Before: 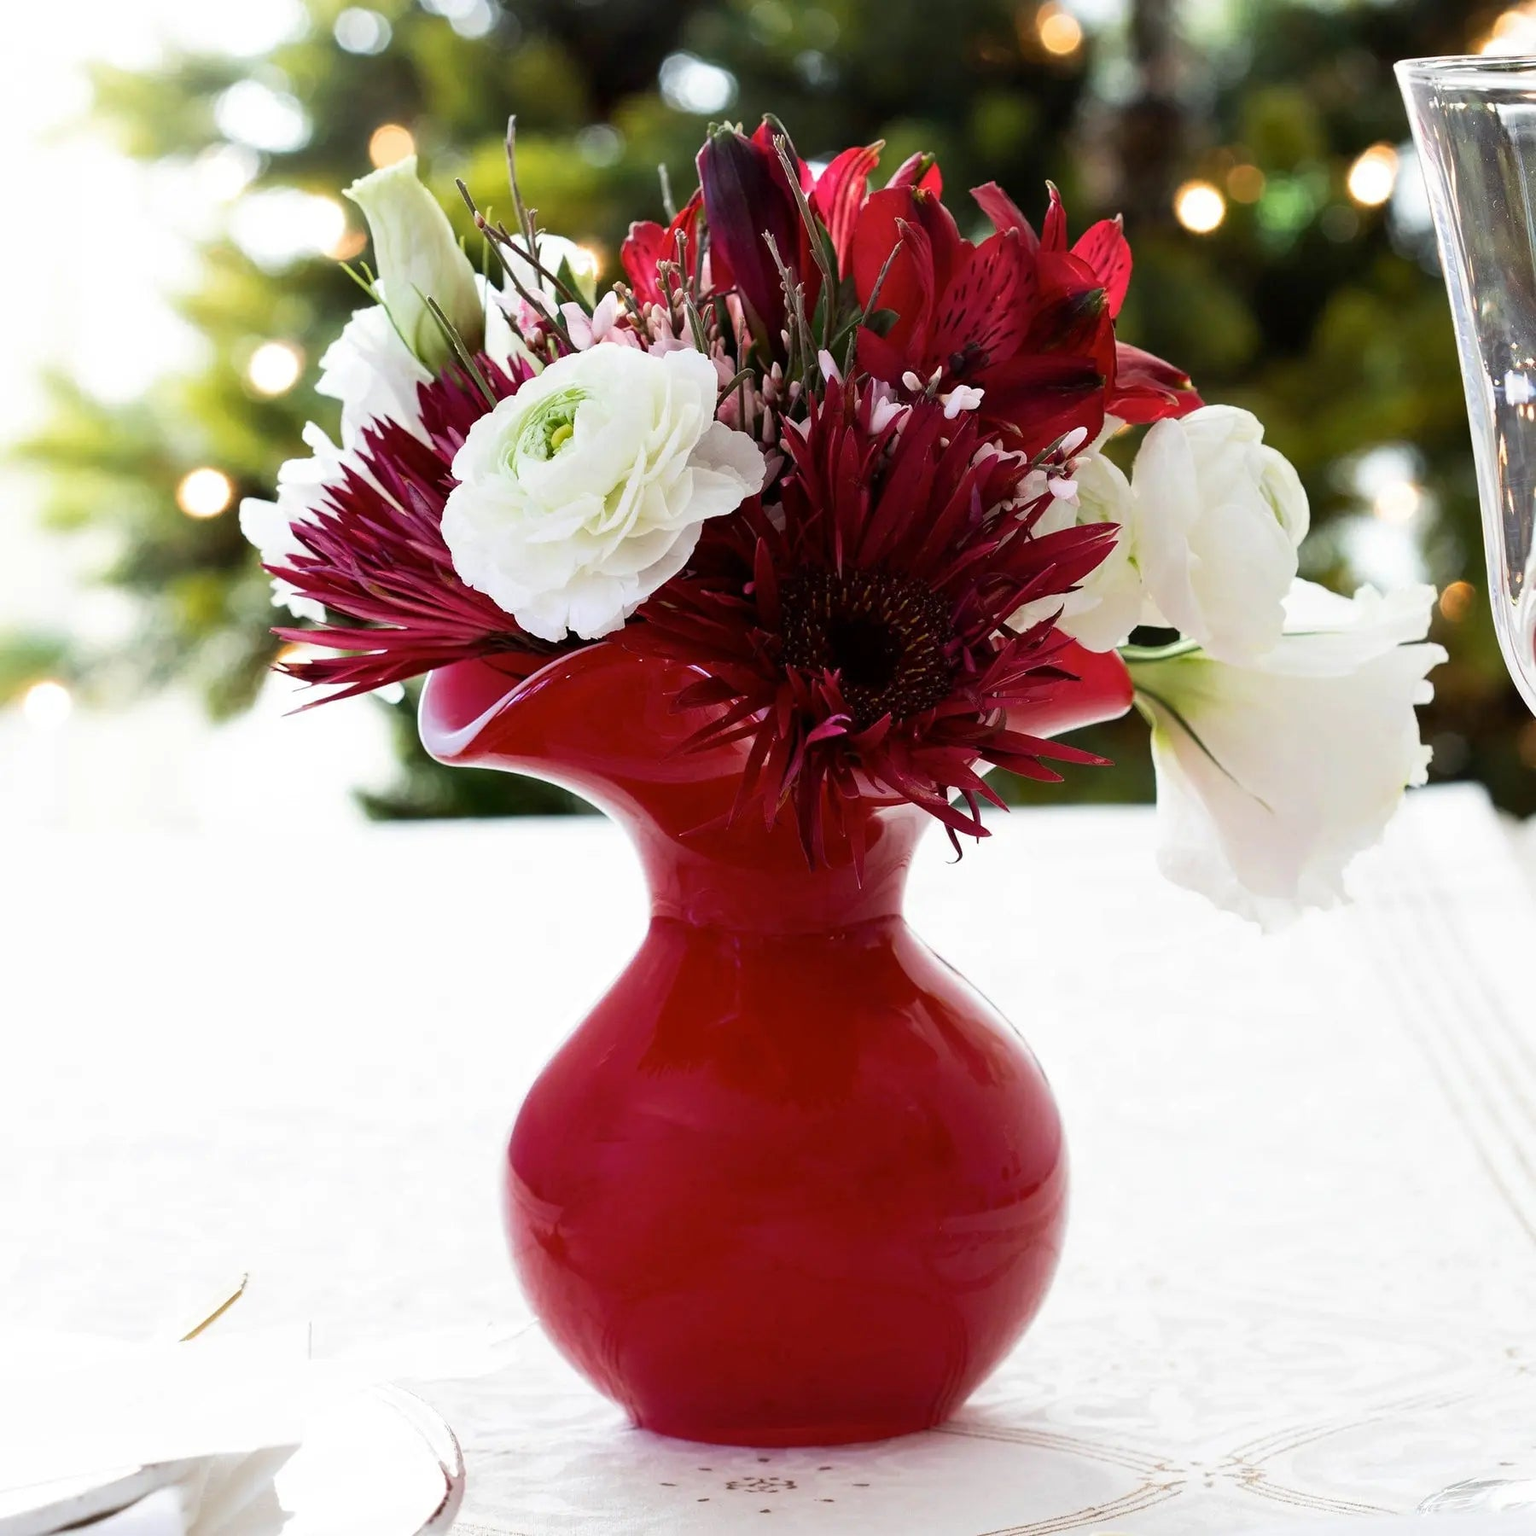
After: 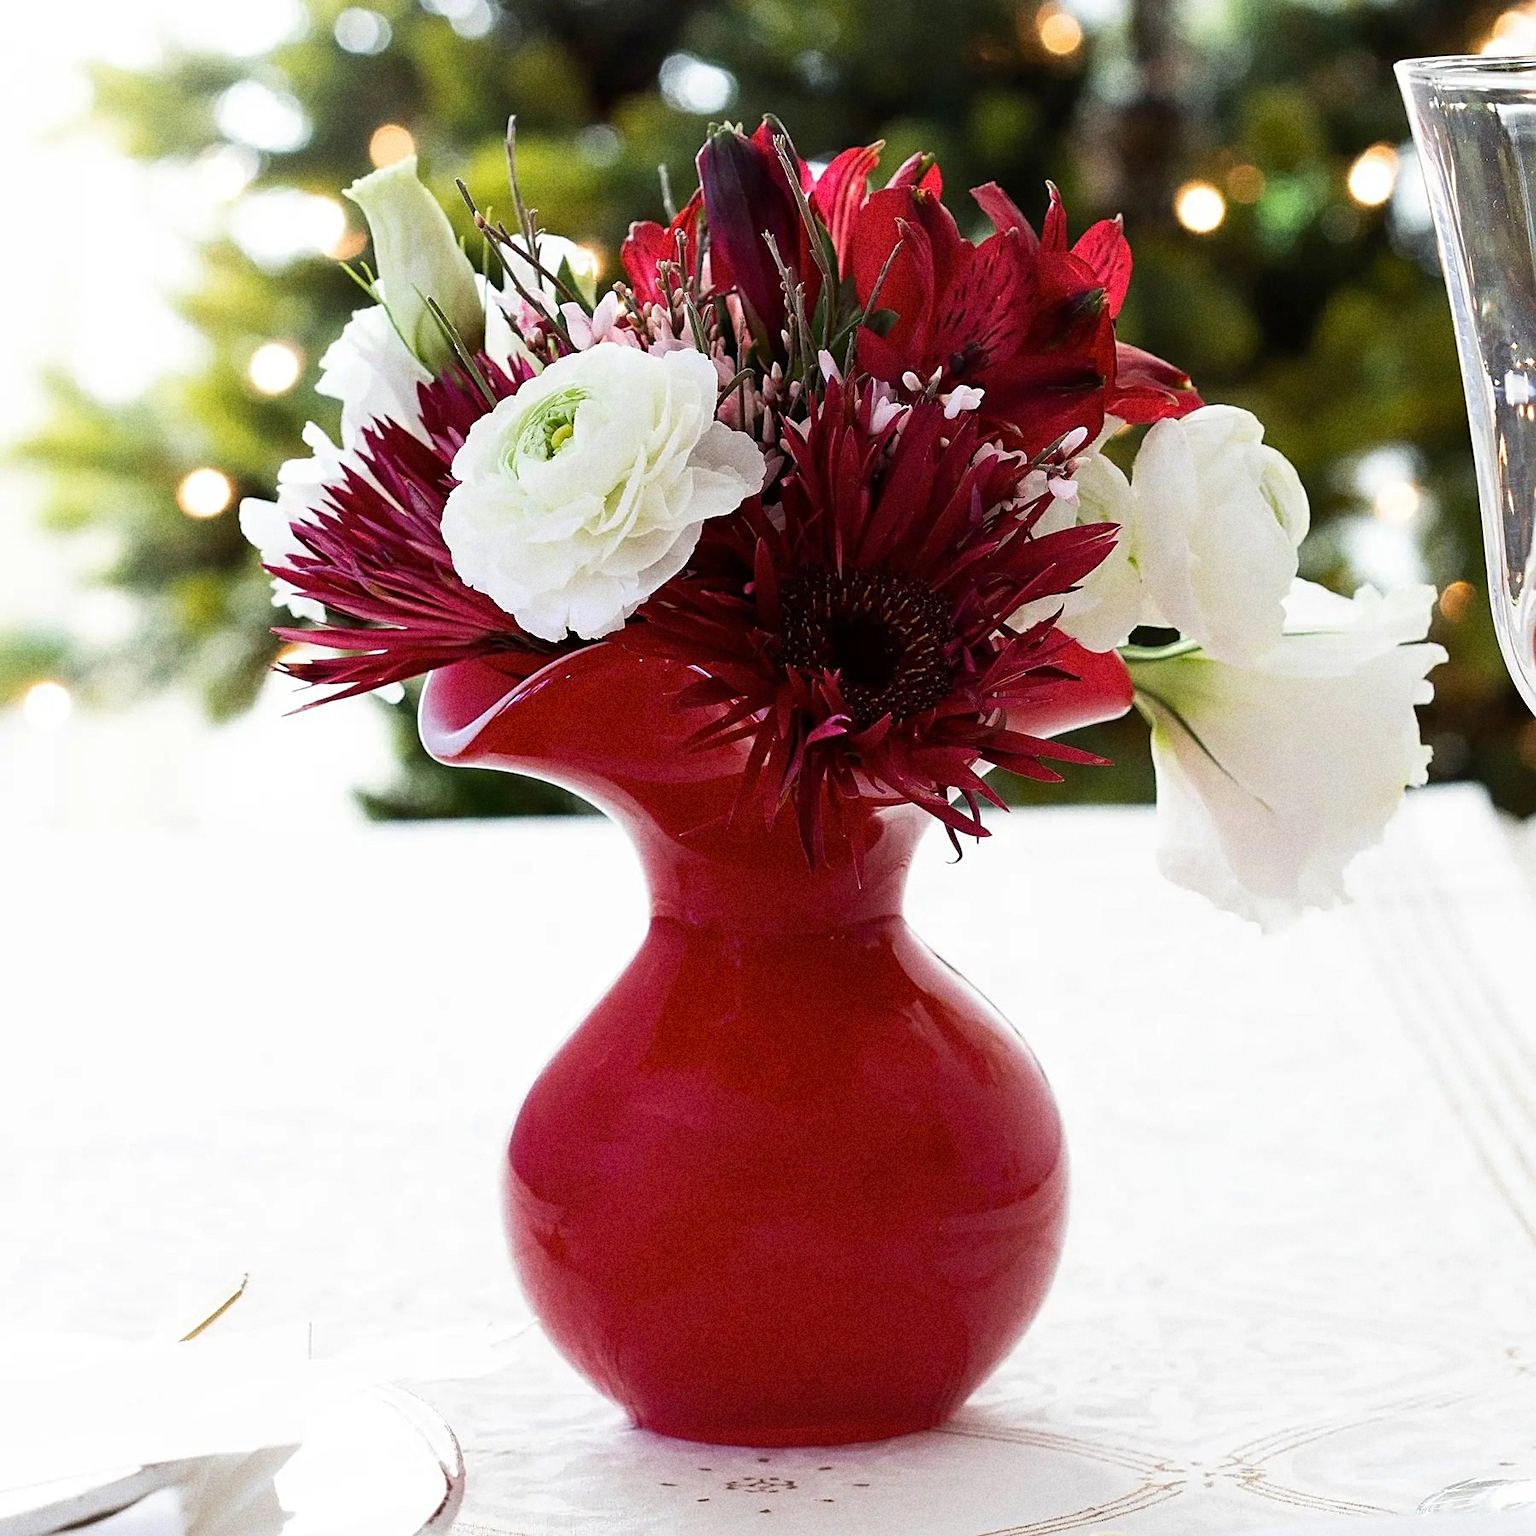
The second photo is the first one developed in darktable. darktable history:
grain: coarseness 8.68 ISO, strength 31.94%
sharpen: on, module defaults
